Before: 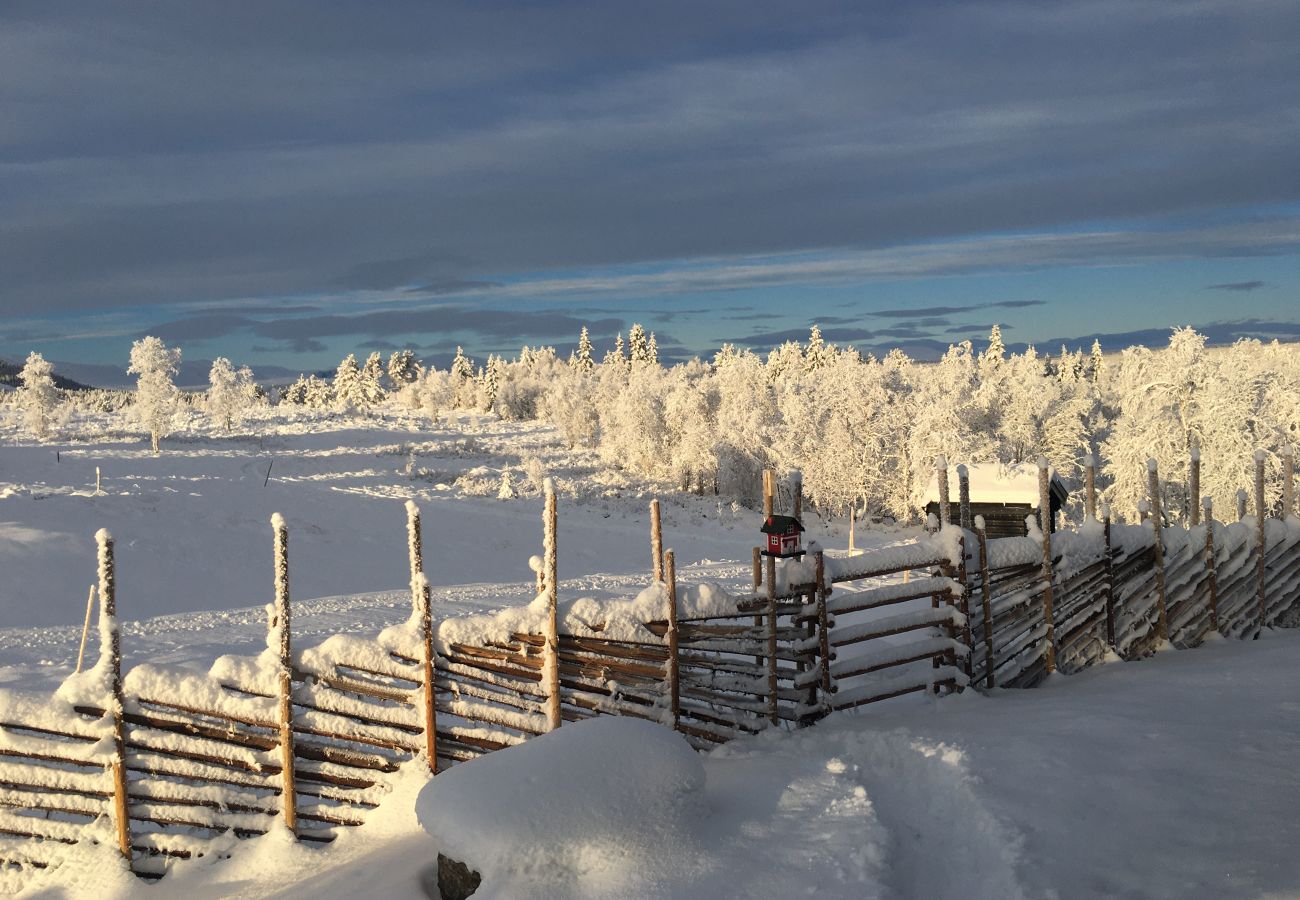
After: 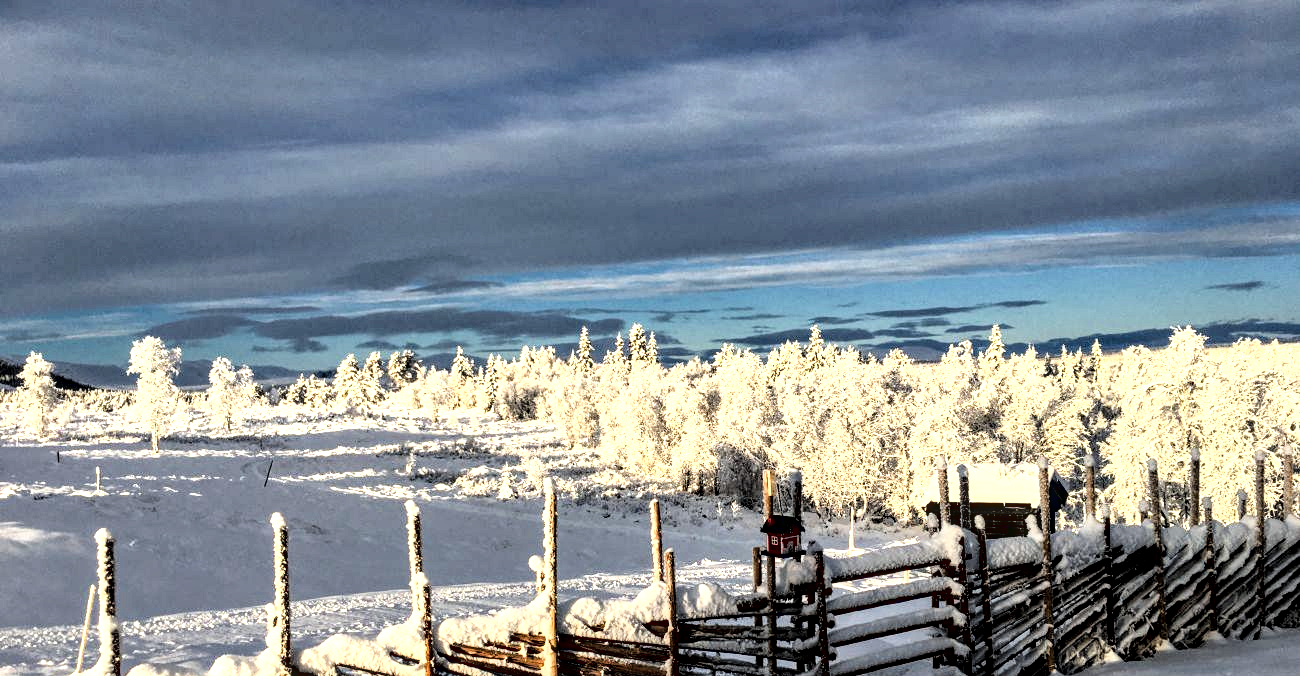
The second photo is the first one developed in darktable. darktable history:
crop: bottom 24.812%
local contrast: detail 155%
tone curve: curves: ch0 [(0, 0.016) (0.11, 0.039) (0.259, 0.235) (0.383, 0.437) (0.499, 0.597) (0.733, 0.867) (0.843, 0.948) (1, 1)], color space Lab, linked channels, preserve colors none
contrast equalizer: octaves 7, y [[0.6 ×6], [0.55 ×6], [0 ×6], [0 ×6], [0 ×6]]
